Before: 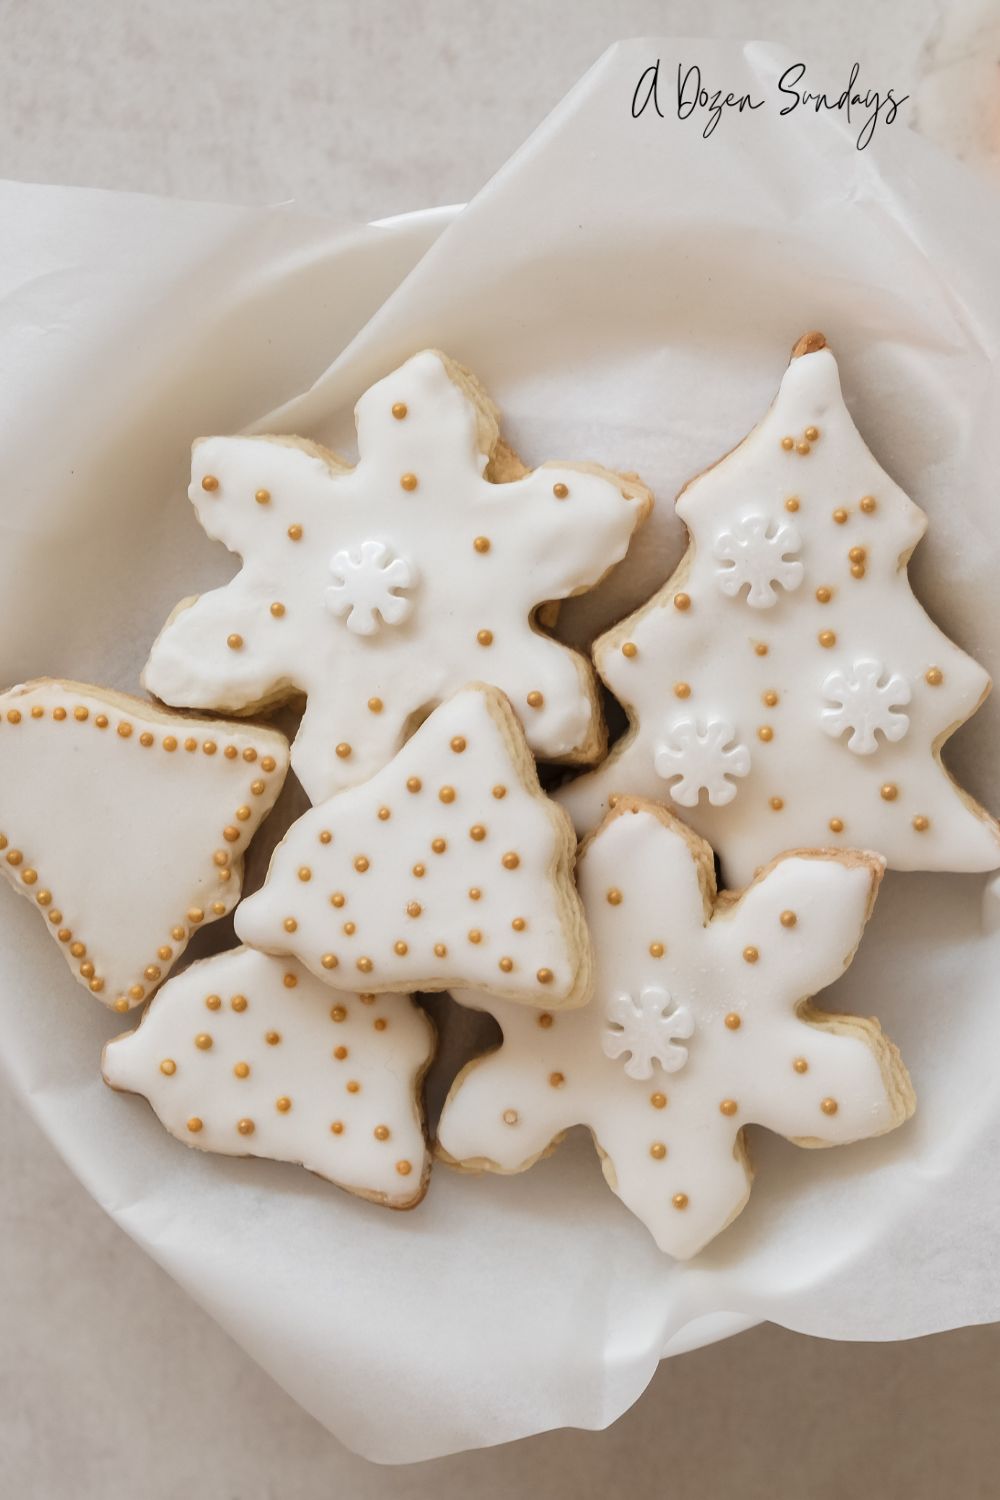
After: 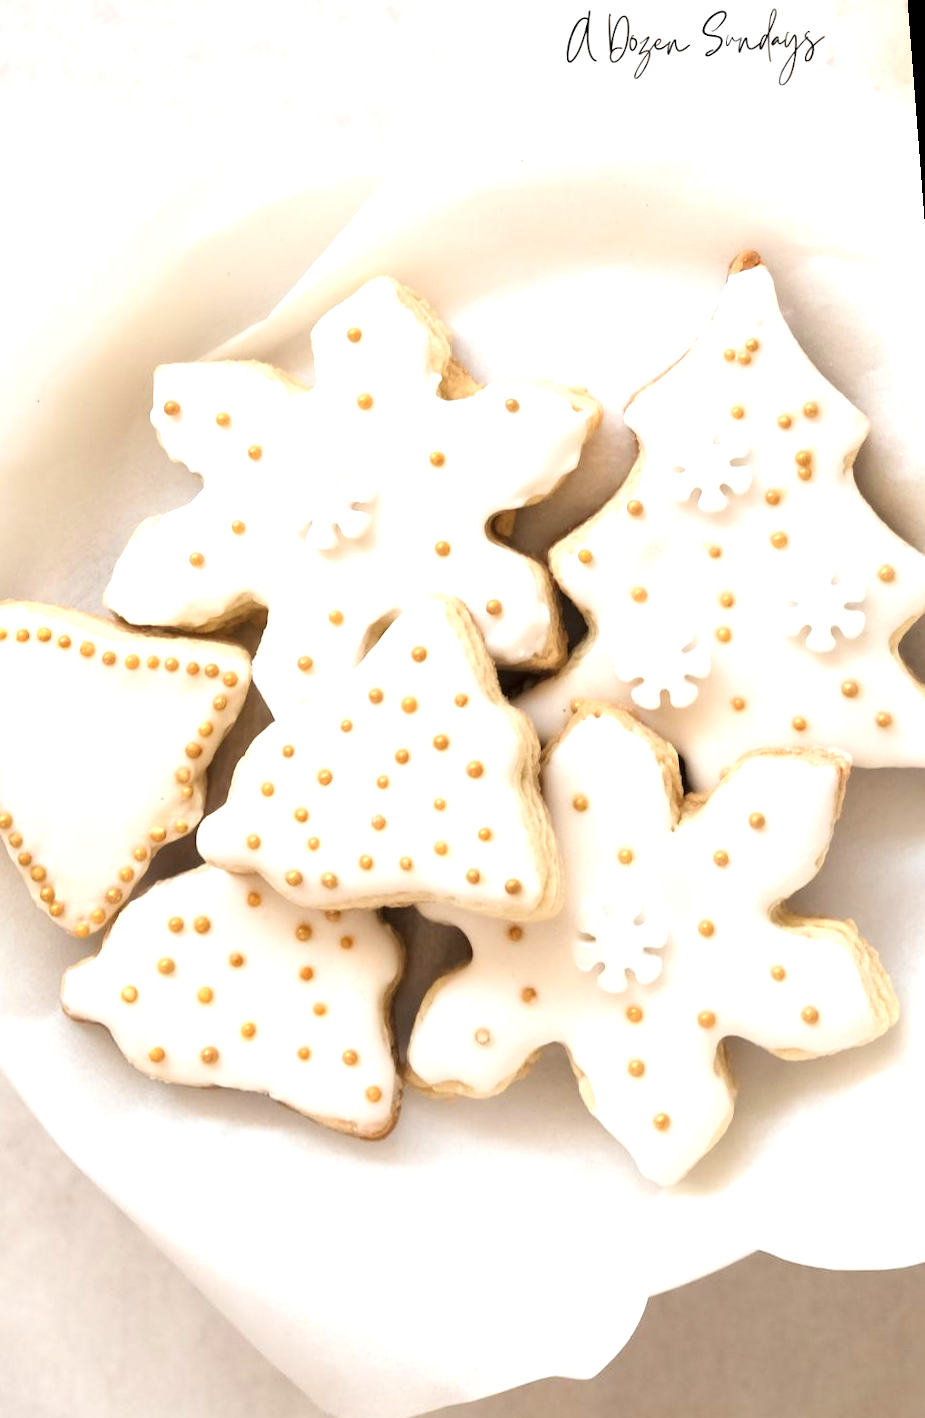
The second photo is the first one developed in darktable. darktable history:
rotate and perspective: rotation -1.68°, lens shift (vertical) -0.146, crop left 0.049, crop right 0.912, crop top 0.032, crop bottom 0.96
exposure: black level correction 0.001, exposure 1.05 EV, compensate exposure bias true, compensate highlight preservation false
